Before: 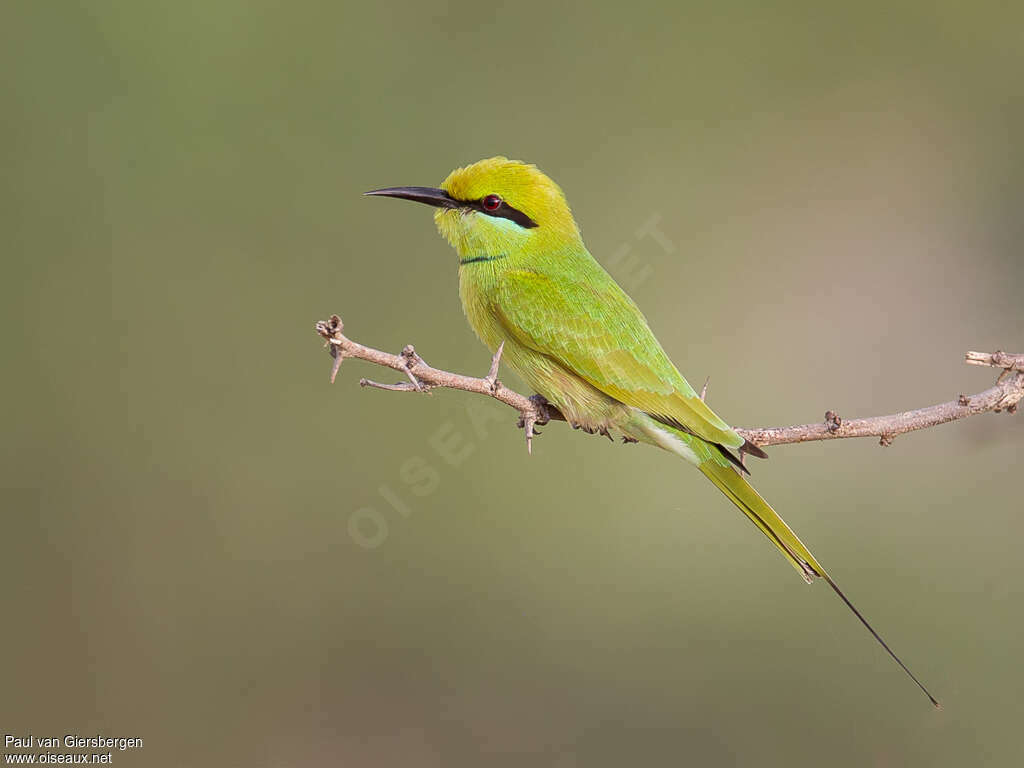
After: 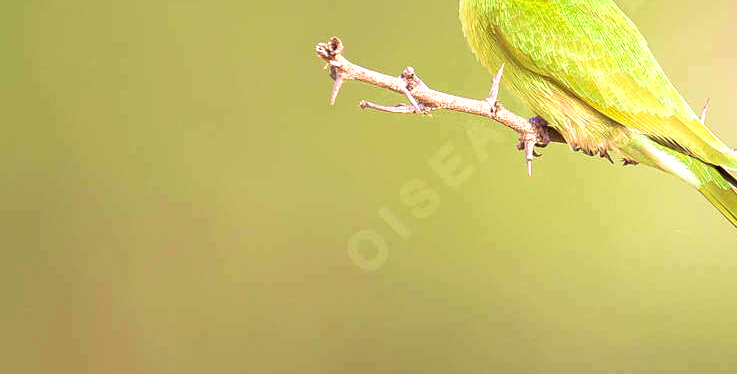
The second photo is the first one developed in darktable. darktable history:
exposure: exposure 0.997 EV, compensate highlight preservation false
velvia: strength 67.28%, mid-tones bias 0.972
crop: top 36.198%, right 28%, bottom 15.014%
